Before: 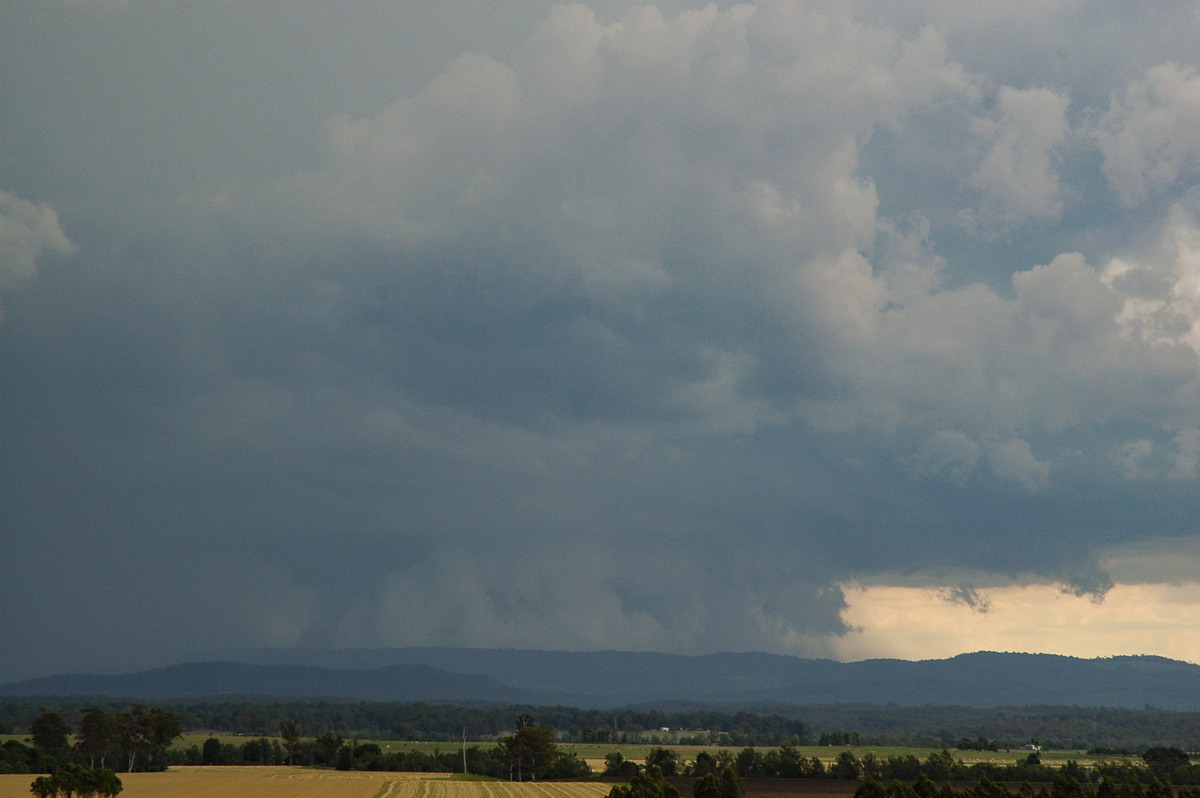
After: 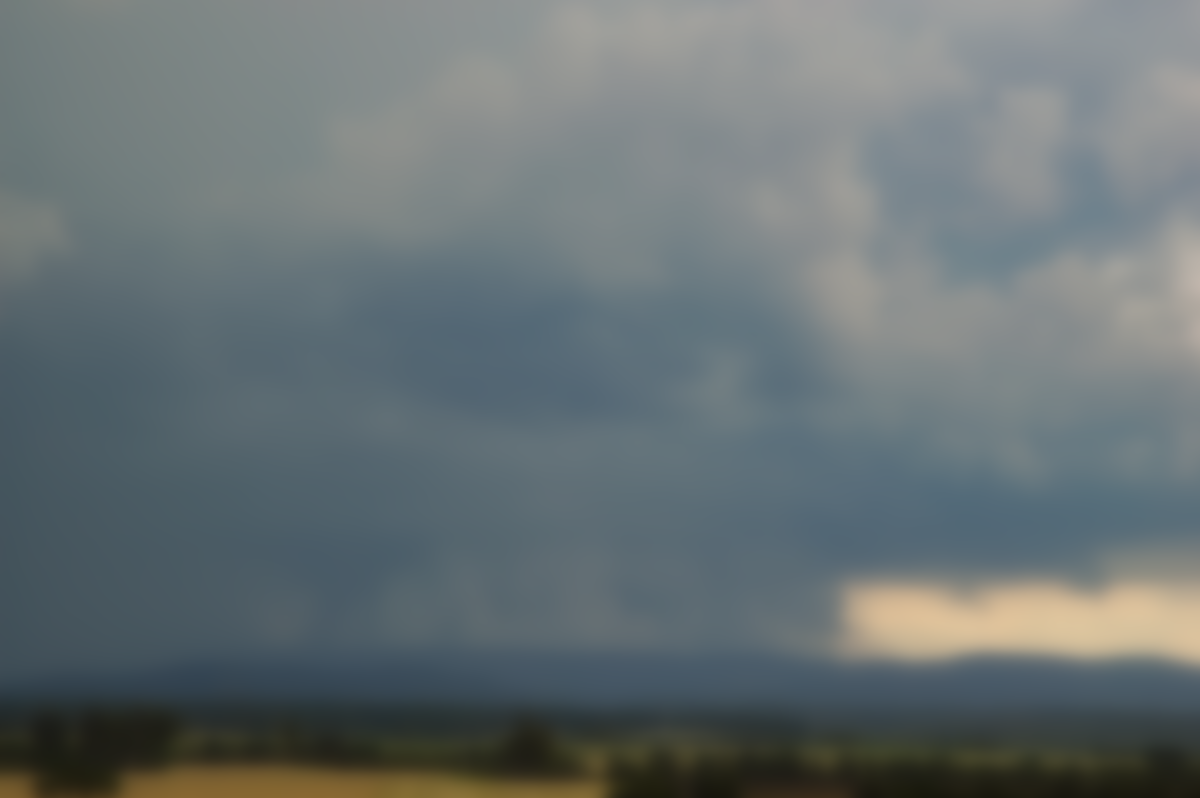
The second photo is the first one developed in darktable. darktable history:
sharpen: amount 0.2
lowpass: on, module defaults
